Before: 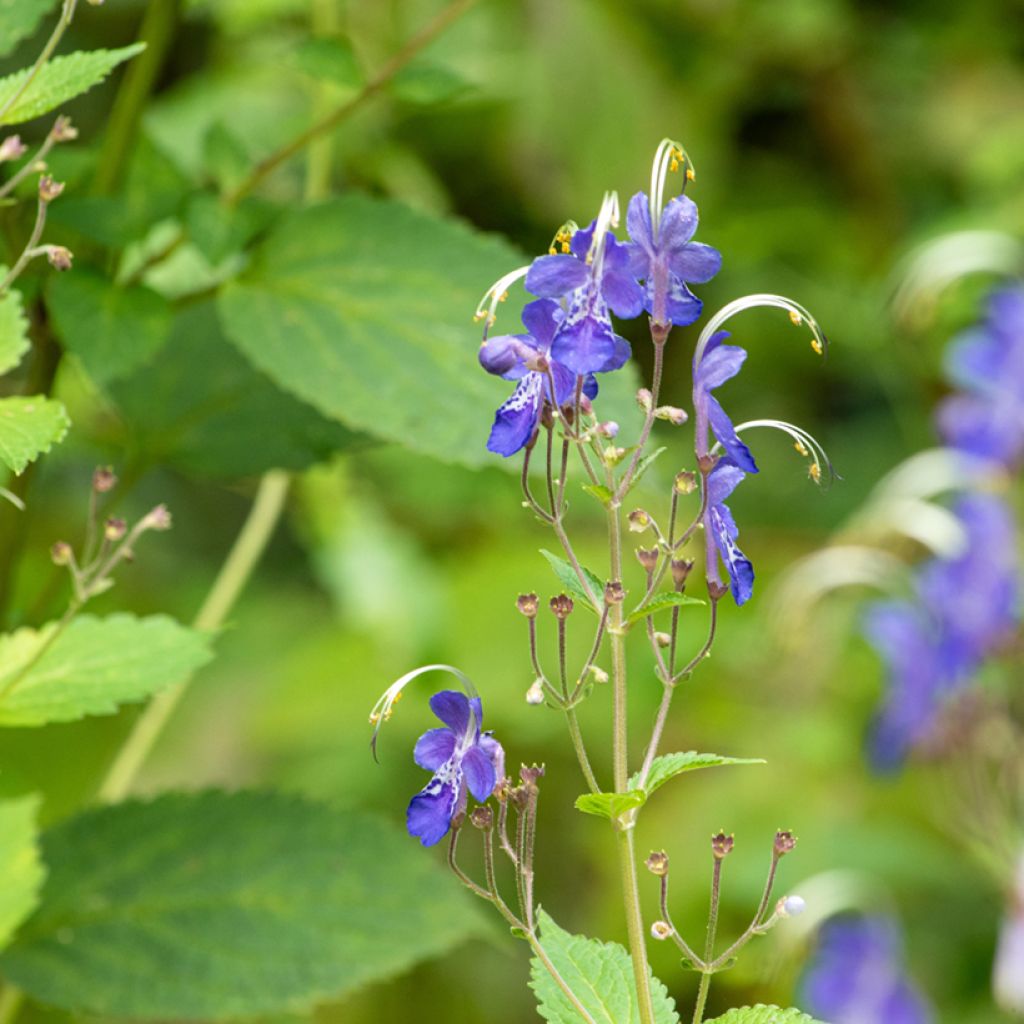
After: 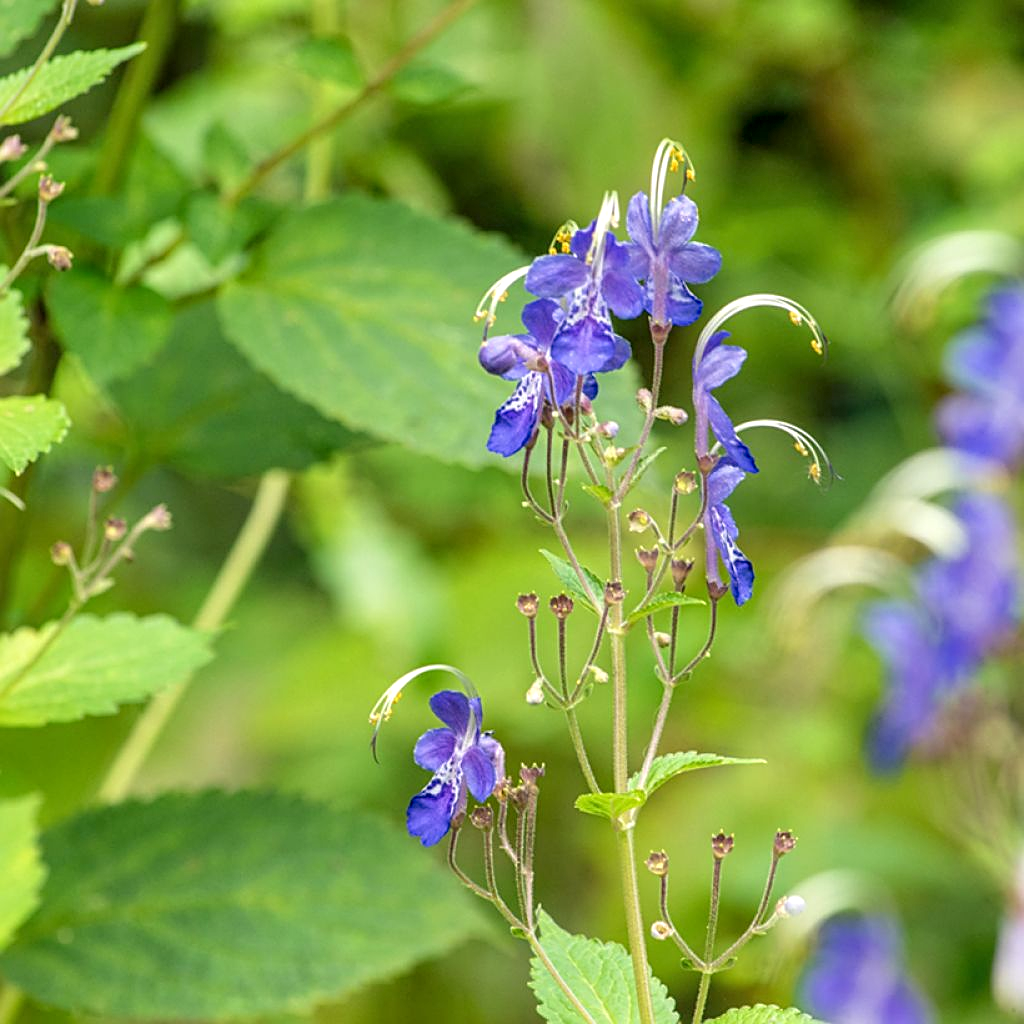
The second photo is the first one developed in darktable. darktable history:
local contrast: on, module defaults
color correction: highlights a* 0.244, highlights b* 2.69, shadows a* -0.973, shadows b* -4.43
tone equalizer: -7 EV 0.15 EV, -6 EV 0.578 EV, -5 EV 1.16 EV, -4 EV 1.35 EV, -3 EV 1.12 EV, -2 EV 0.6 EV, -1 EV 0.147 EV, smoothing diameter 24.89%, edges refinement/feathering 10.72, preserve details guided filter
sharpen: on, module defaults
